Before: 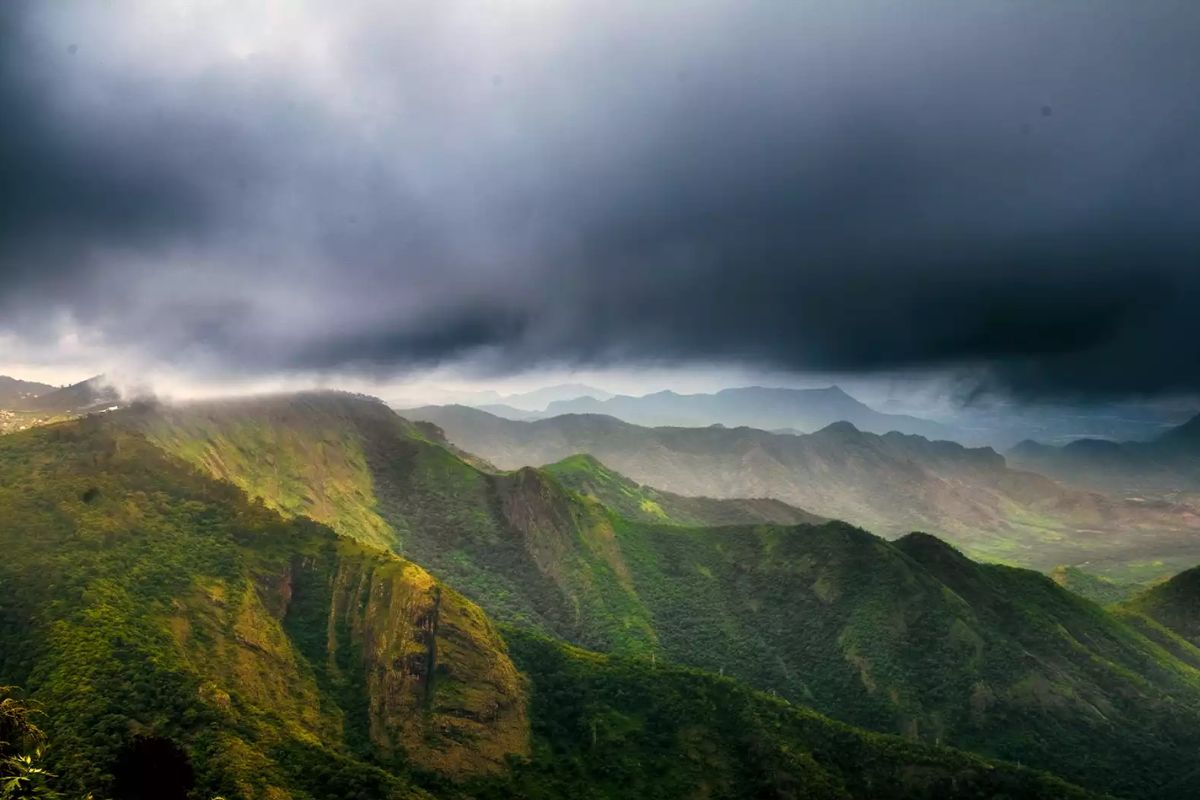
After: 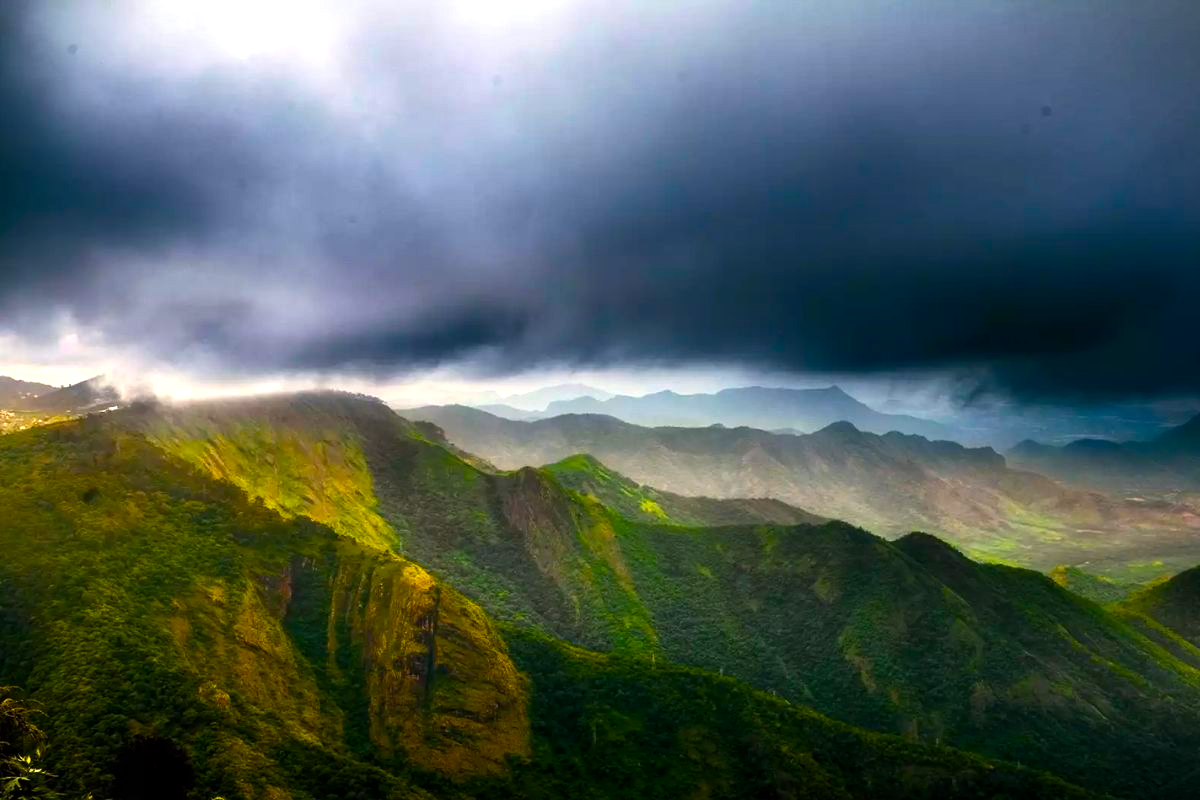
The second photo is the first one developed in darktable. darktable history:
vignetting: fall-off start 100.38%, fall-off radius 72%, width/height ratio 1.175
contrast brightness saturation: contrast 0.046
color balance rgb: perceptual saturation grading › global saturation 37.19%, perceptual saturation grading › shadows 35.705%, perceptual brilliance grading › highlights 13.961%, perceptual brilliance grading › shadows -19.006%, global vibrance 20%
